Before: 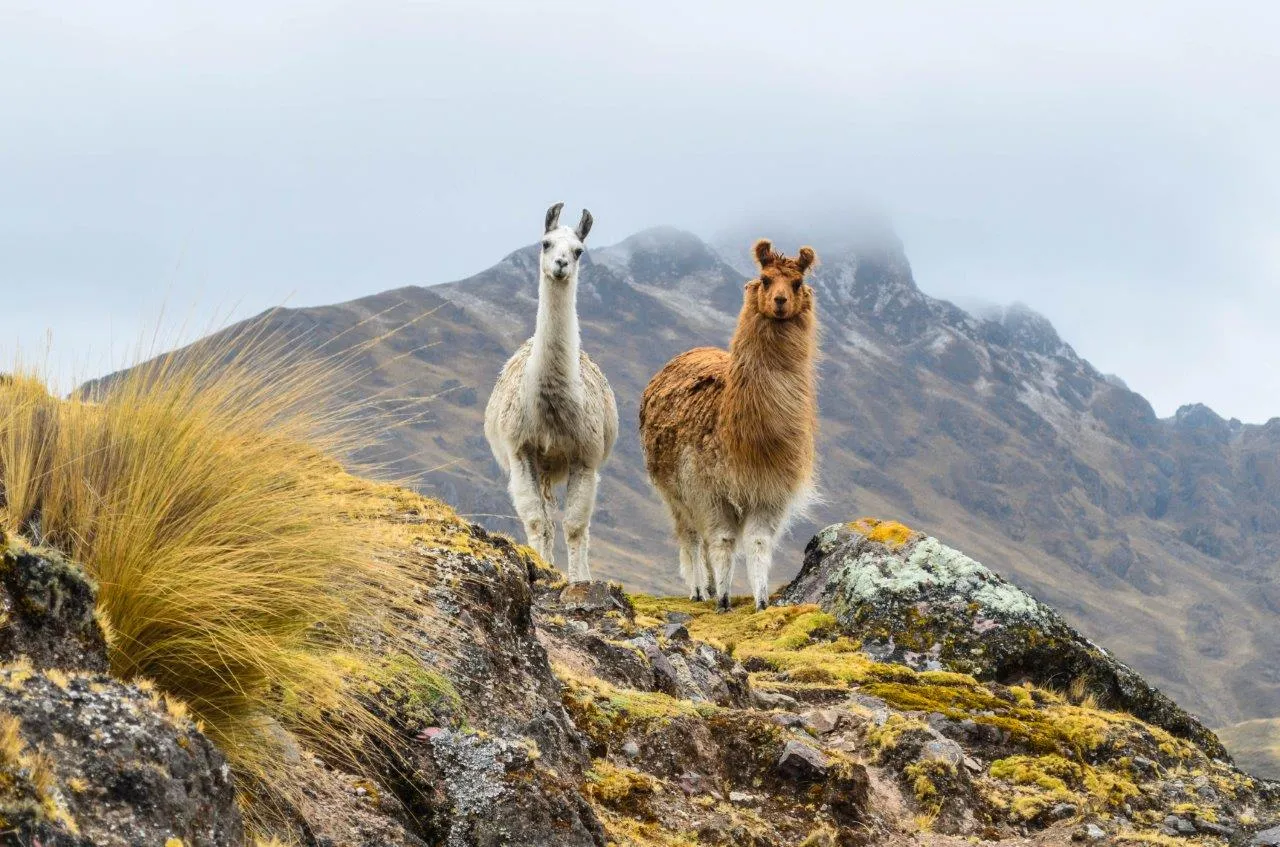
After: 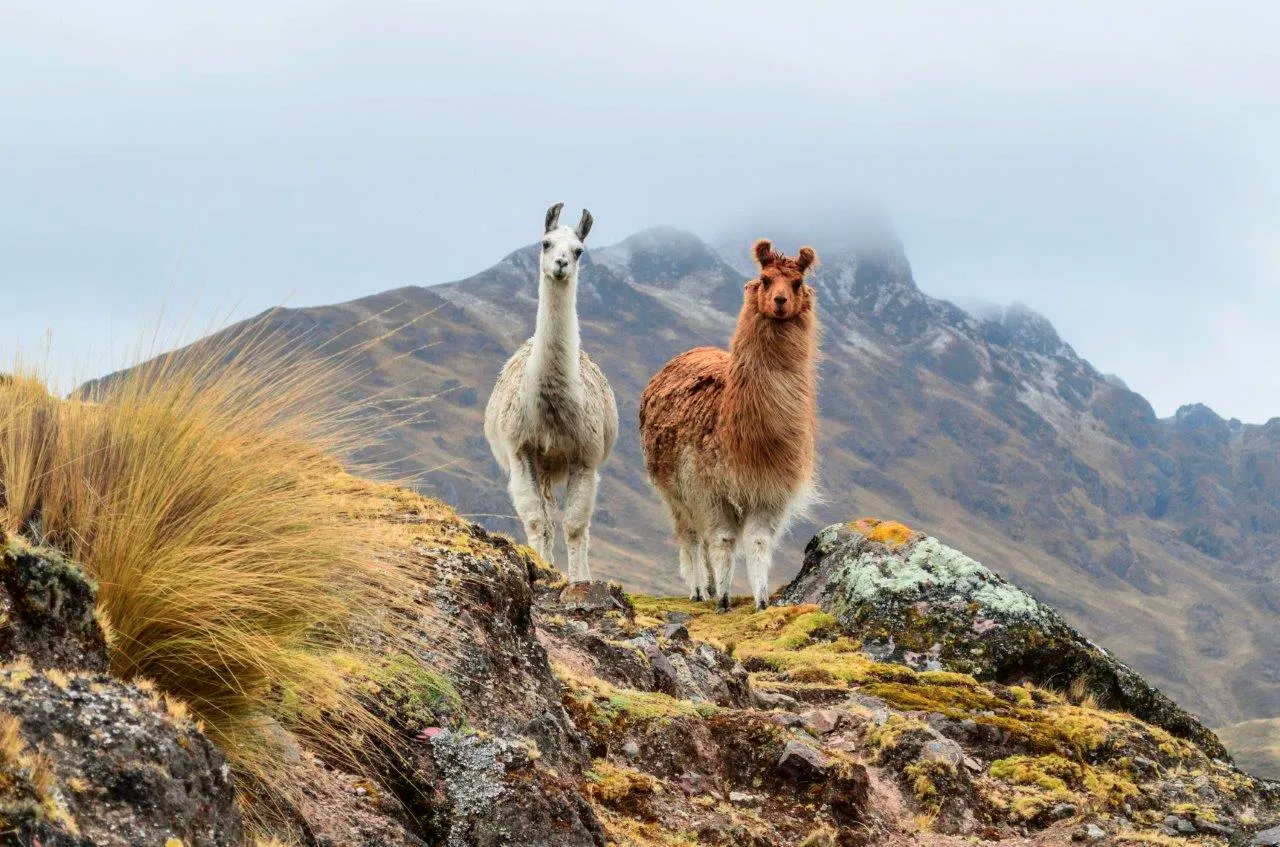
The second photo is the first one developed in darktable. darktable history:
tone curve: curves: ch0 [(0, 0) (0.059, 0.027) (0.162, 0.125) (0.304, 0.279) (0.547, 0.532) (0.828, 0.815) (1, 0.983)]; ch1 [(0, 0) (0.23, 0.166) (0.34, 0.298) (0.371, 0.334) (0.435, 0.413) (0.477, 0.469) (0.499, 0.498) (0.529, 0.544) (0.559, 0.587) (0.743, 0.798) (1, 1)]; ch2 [(0, 0) (0.431, 0.414) (0.498, 0.503) (0.524, 0.531) (0.568, 0.567) (0.6, 0.597) (0.643, 0.631) (0.74, 0.721) (1, 1)], color space Lab, independent channels, preserve colors none
